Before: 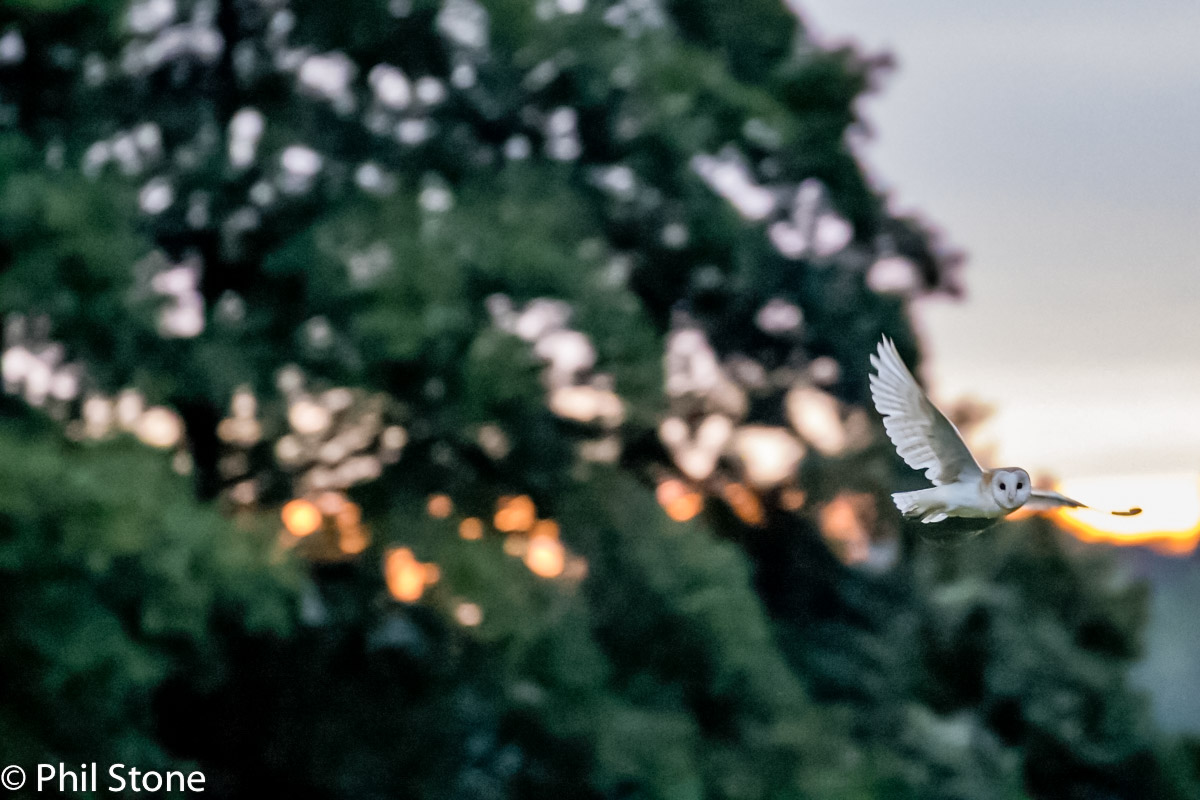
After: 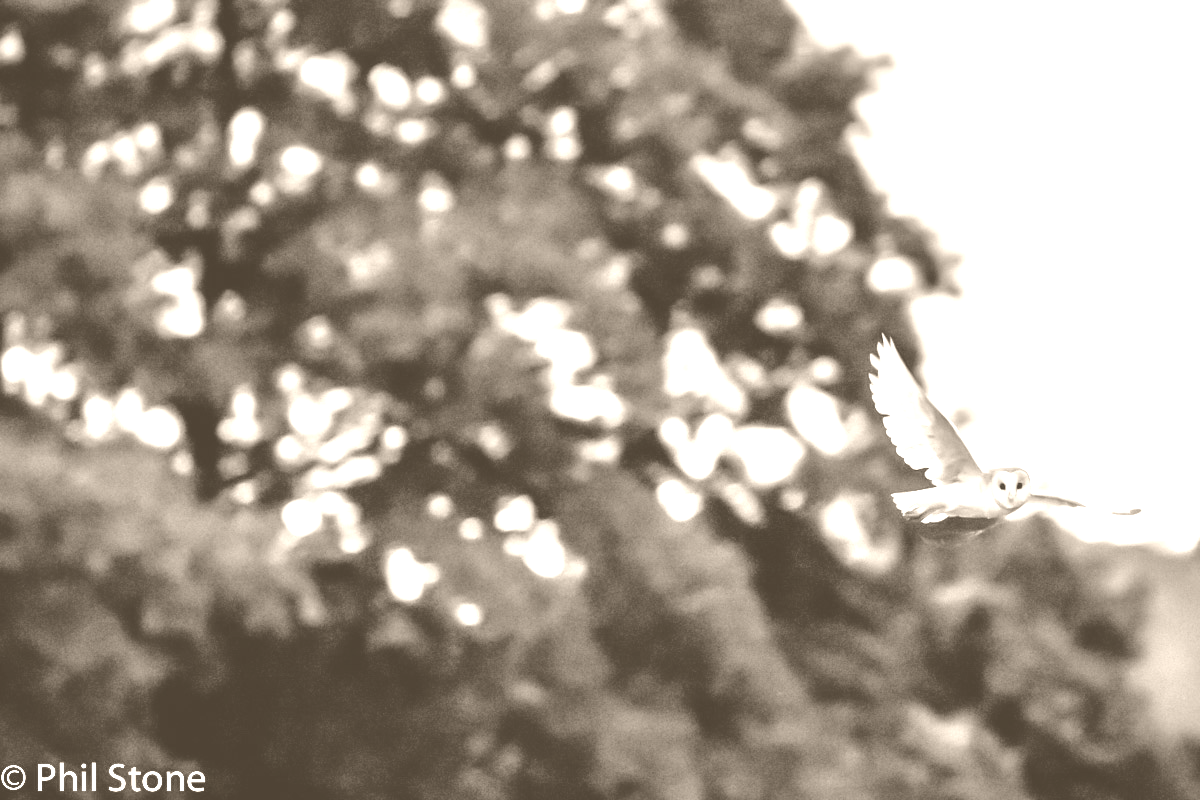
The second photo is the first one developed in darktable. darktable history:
exposure: exposure 0.574 EV, compensate highlight preservation false
colorize: hue 34.49°, saturation 35.33%, source mix 100%, version 1
